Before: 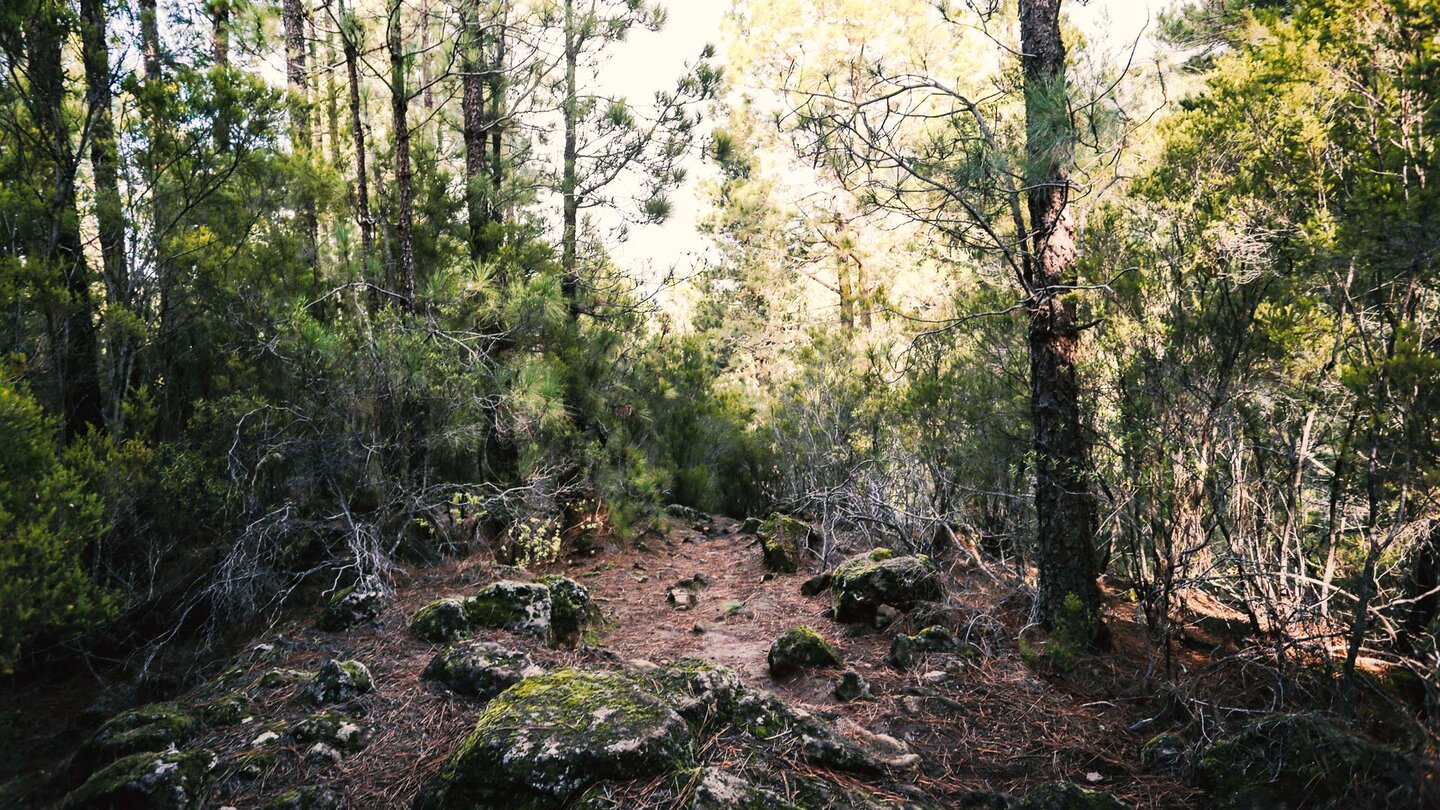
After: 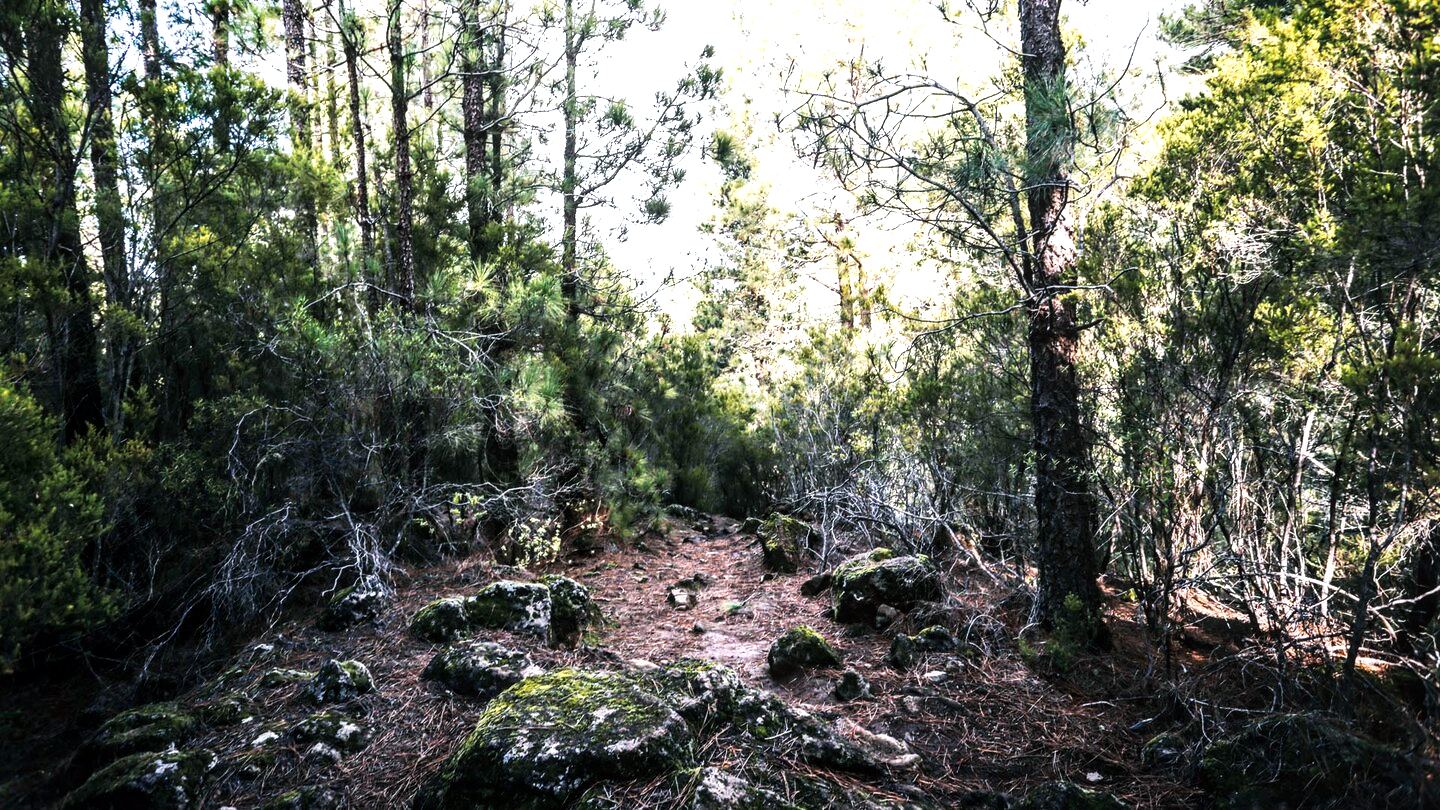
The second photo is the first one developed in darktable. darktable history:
tone equalizer: -8 EV -0.778 EV, -7 EV -0.676 EV, -6 EV -0.574 EV, -5 EV -0.398 EV, -3 EV 0.382 EV, -2 EV 0.6 EV, -1 EV 0.701 EV, +0 EV 0.737 EV, edges refinement/feathering 500, mask exposure compensation -1.57 EV, preserve details no
color calibration: x 0.367, y 0.376, temperature 4353.1 K
base curve: curves: ch0 [(0, 0) (0.303, 0.277) (1, 1)], preserve colors none
local contrast: on, module defaults
